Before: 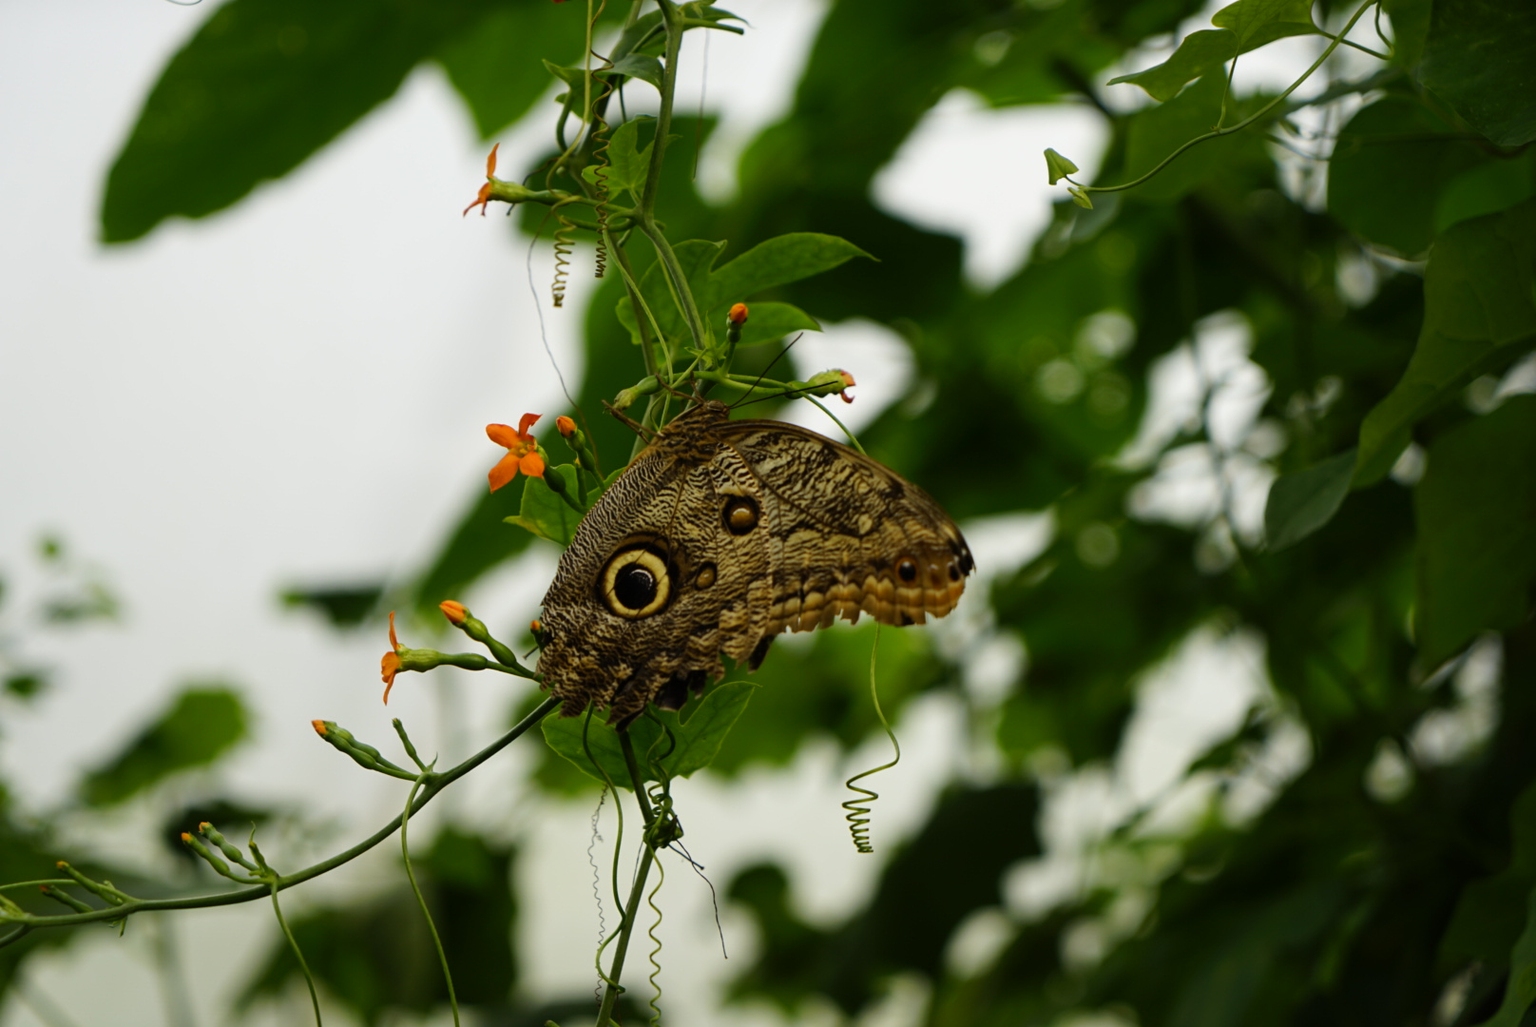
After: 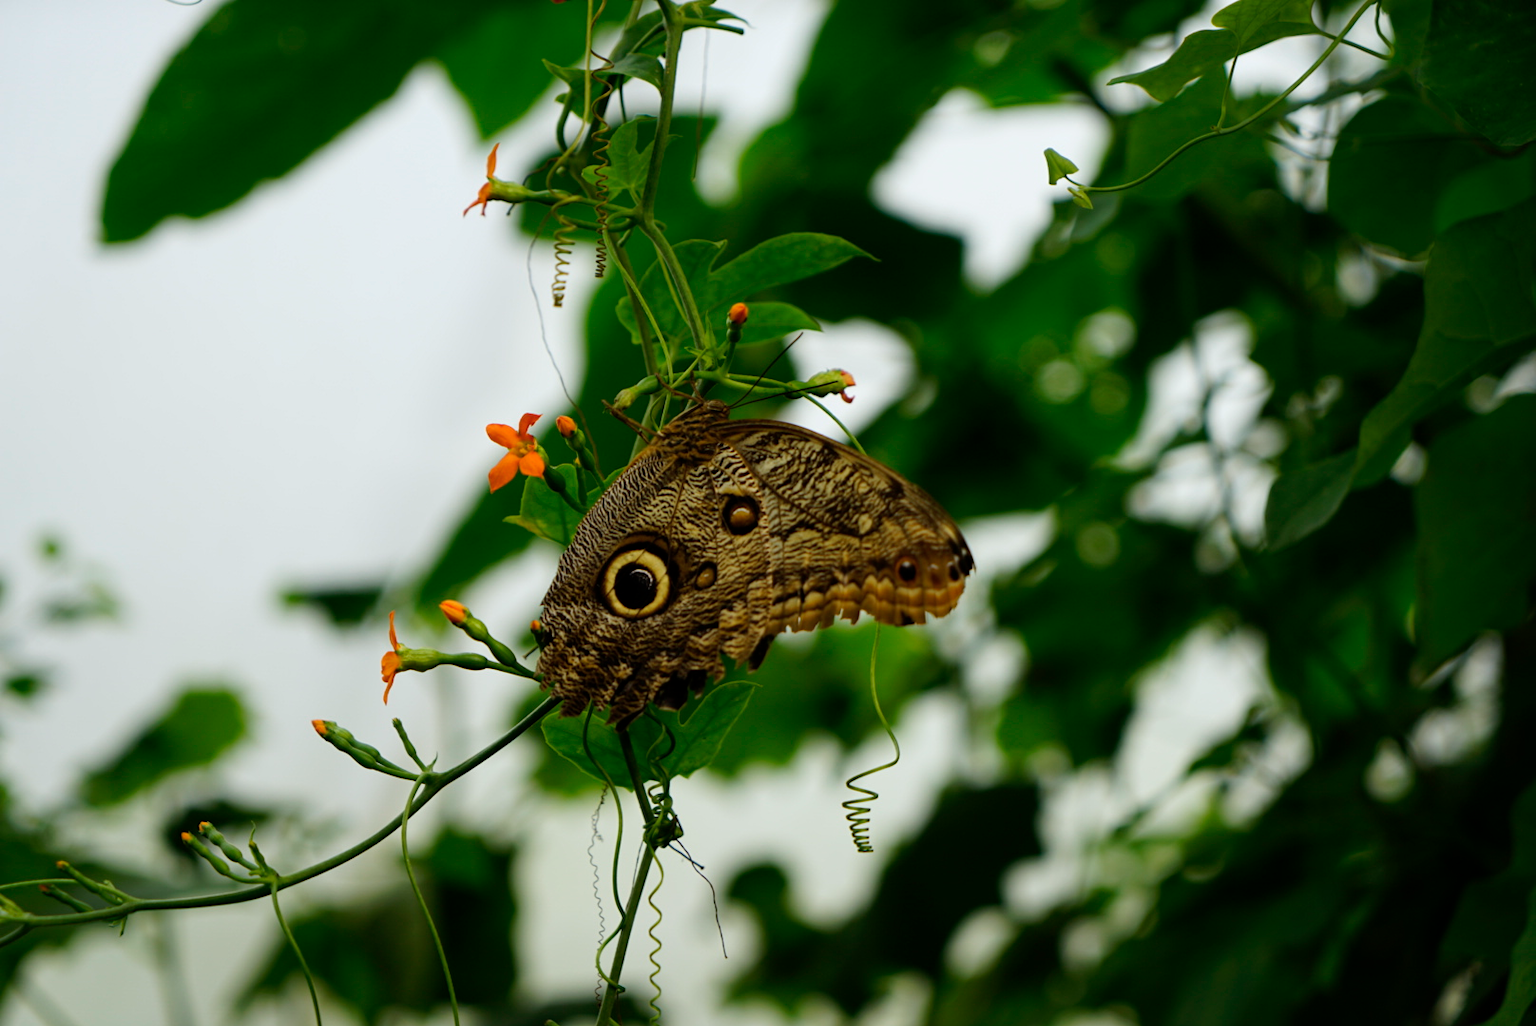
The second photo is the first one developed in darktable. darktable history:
white balance: red 0.982, blue 1.018
contrast brightness saturation: saturation -0.05
